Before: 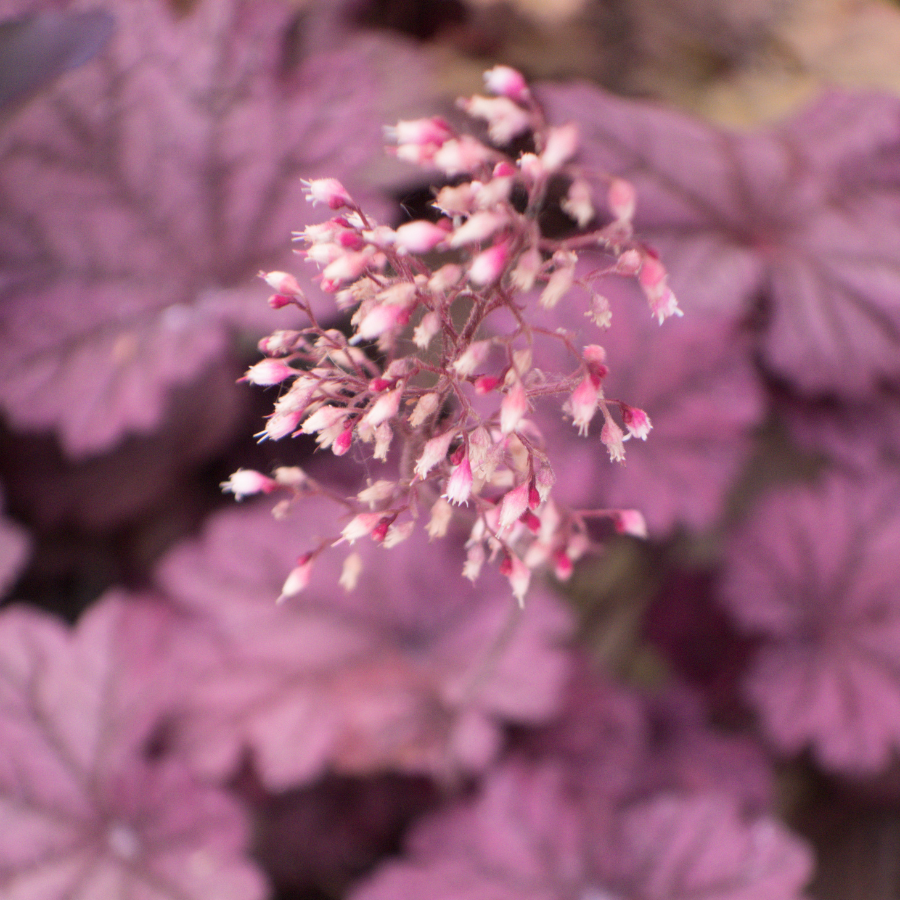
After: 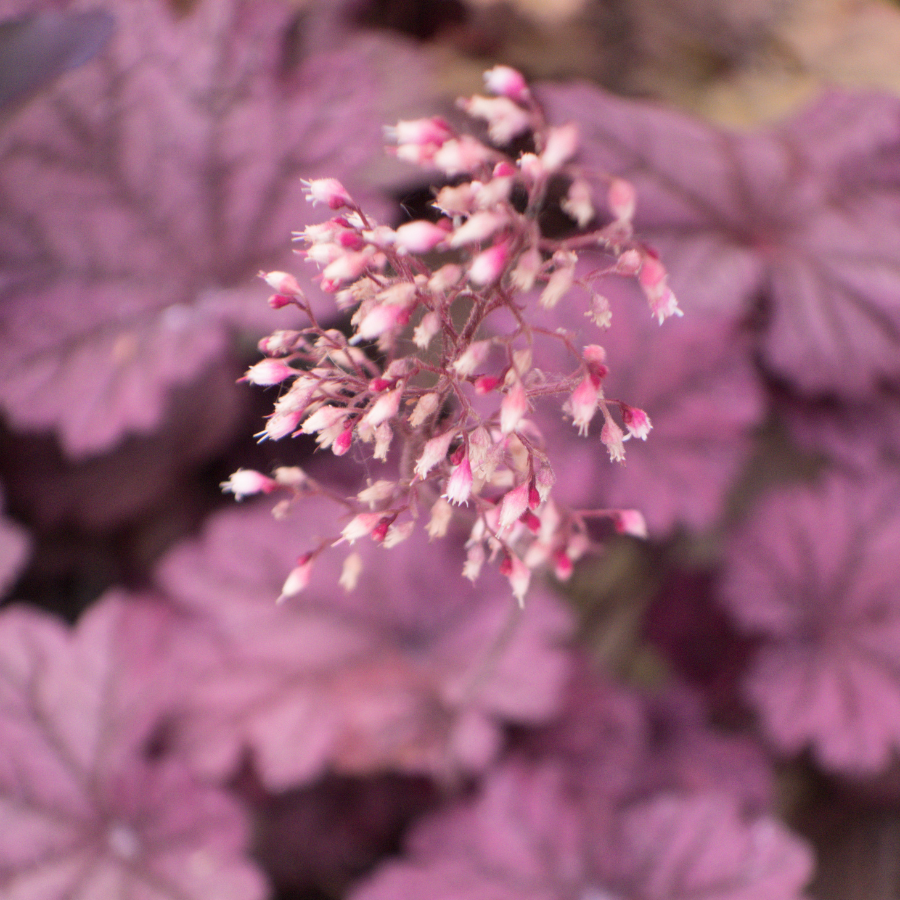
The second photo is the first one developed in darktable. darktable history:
shadows and highlights: shadows 59.14, highlights -60.18, soften with gaussian
